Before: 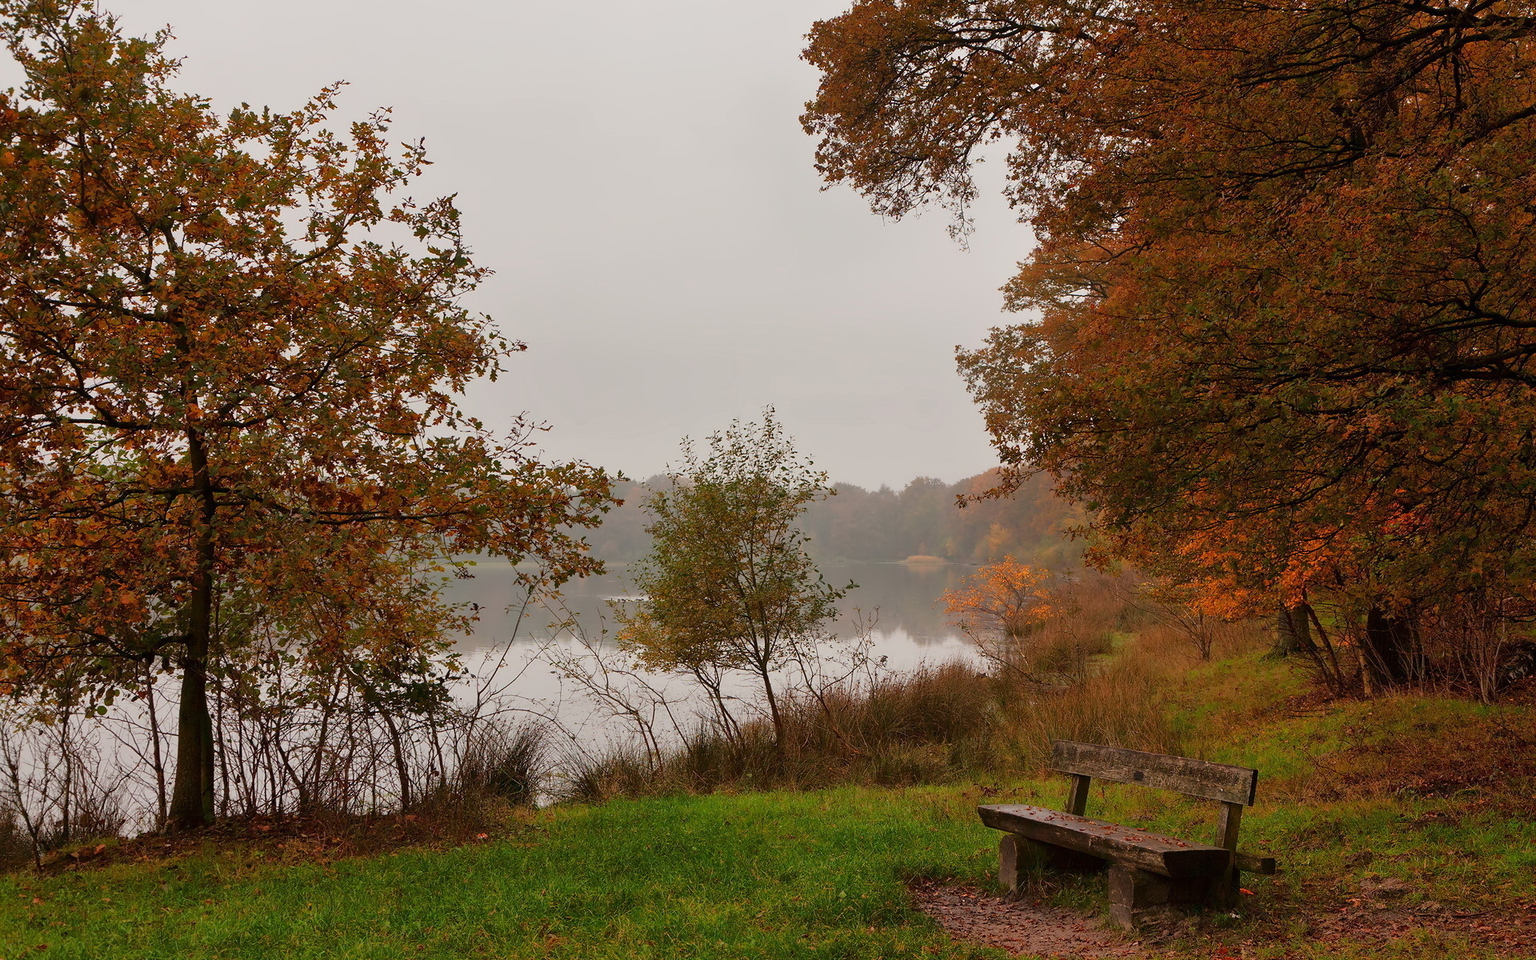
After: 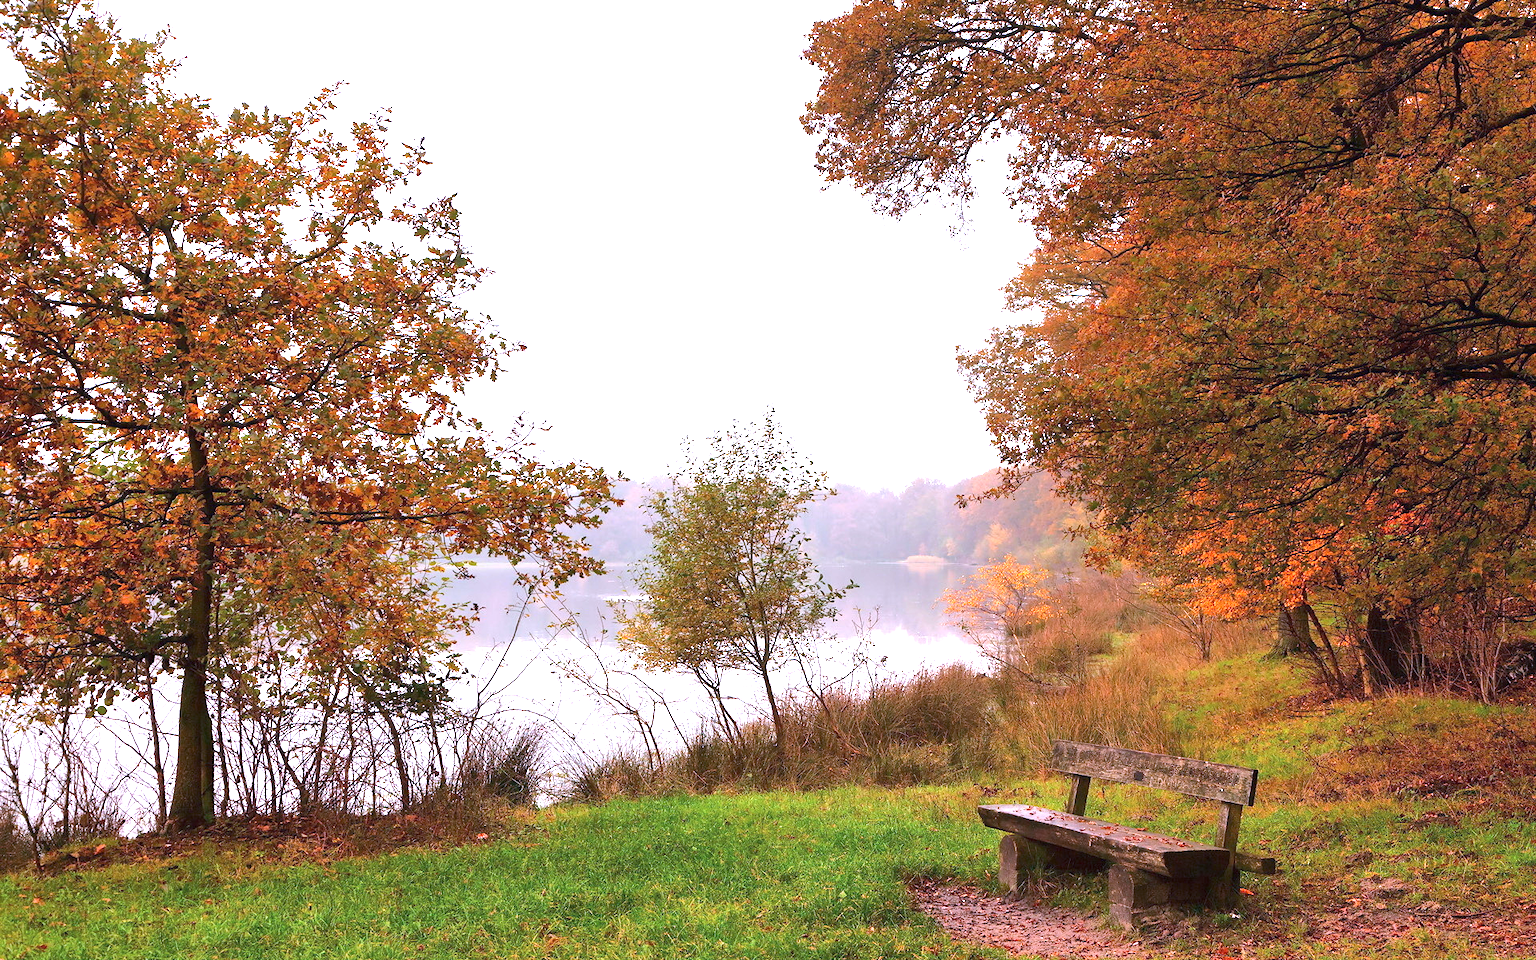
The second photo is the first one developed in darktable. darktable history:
exposure: black level correction 0, exposure 1.675 EV, compensate exposure bias true, compensate highlight preservation false
white balance: red 0.983, blue 1.036
color calibration: output R [1.063, -0.012, -0.003, 0], output B [-0.079, 0.047, 1, 0], illuminant custom, x 0.389, y 0.387, temperature 3838.64 K
